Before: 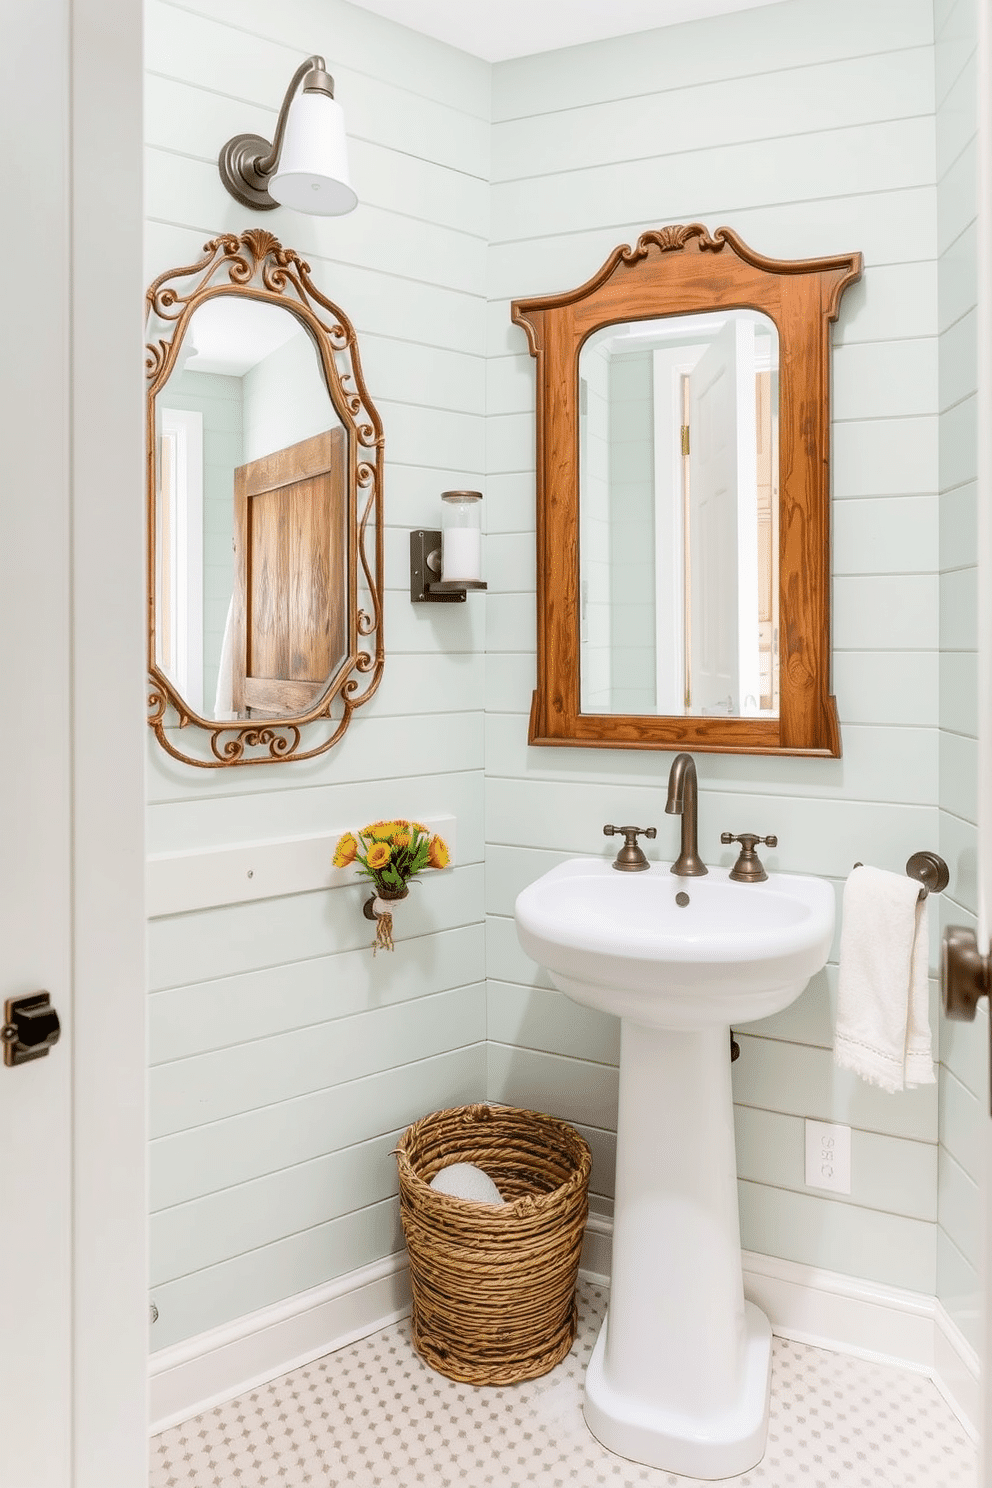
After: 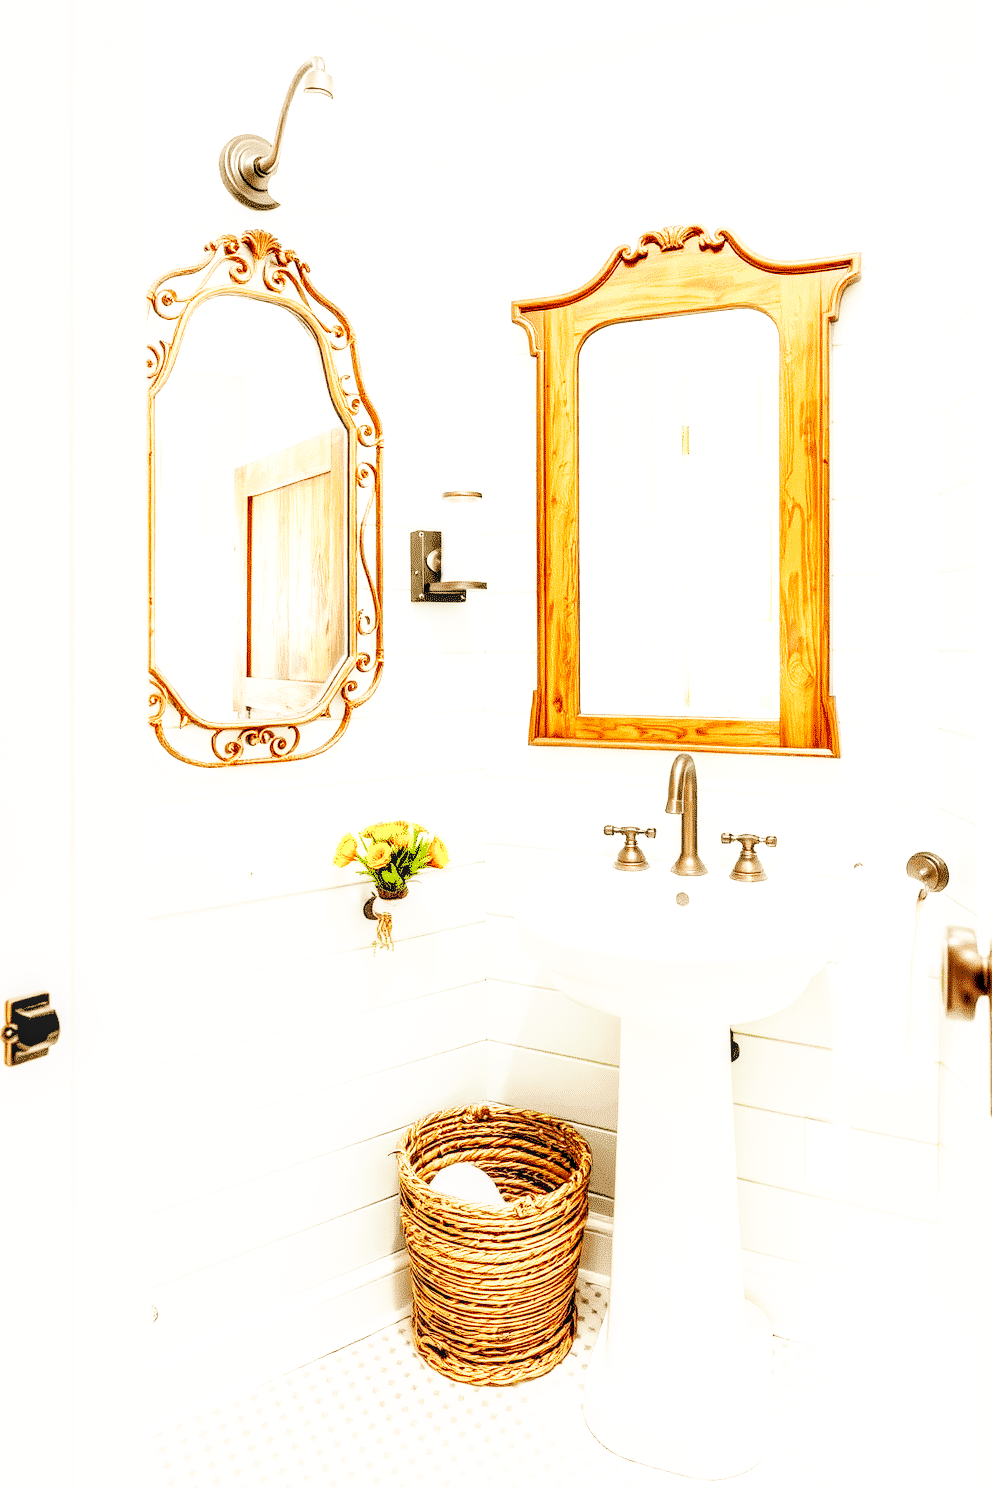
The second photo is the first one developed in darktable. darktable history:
color balance: lift [0.975, 0.993, 1, 1.015], gamma [1.1, 1, 1, 0.945], gain [1, 1.04, 1, 0.95]
white balance: red 1.045, blue 0.932
base curve: curves: ch0 [(0, 0) (0.007, 0.004) (0.027, 0.03) (0.046, 0.07) (0.207, 0.54) (0.442, 0.872) (0.673, 0.972) (1, 1)], preserve colors none
exposure: exposure 0.648 EV, compensate highlight preservation false
local contrast: on, module defaults
